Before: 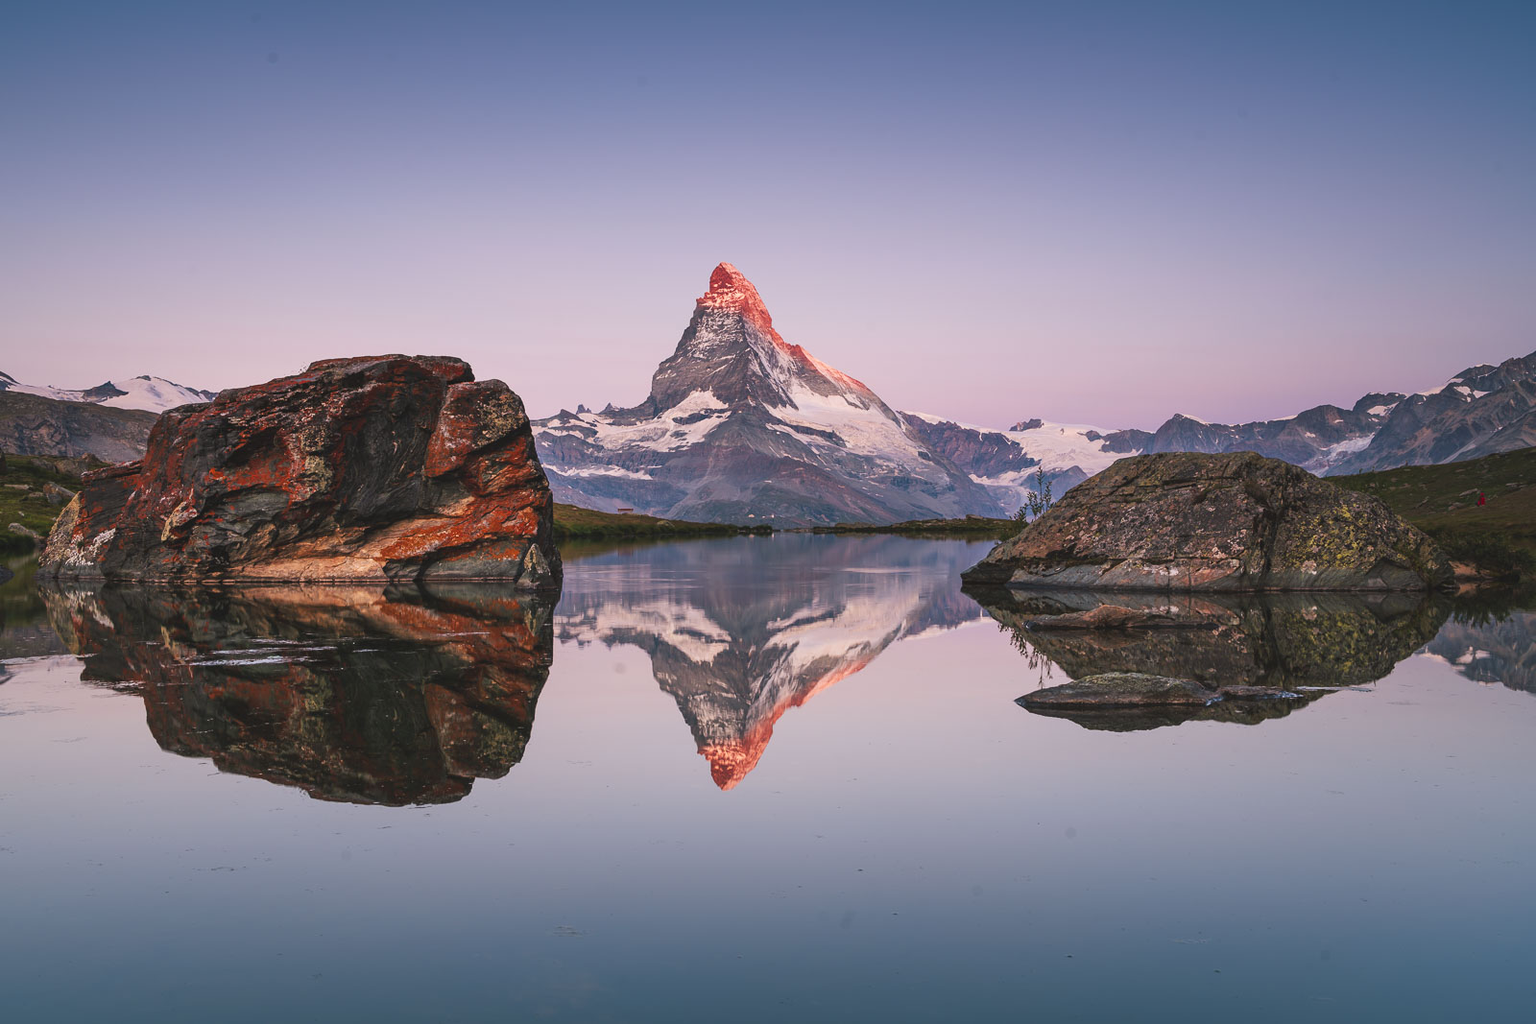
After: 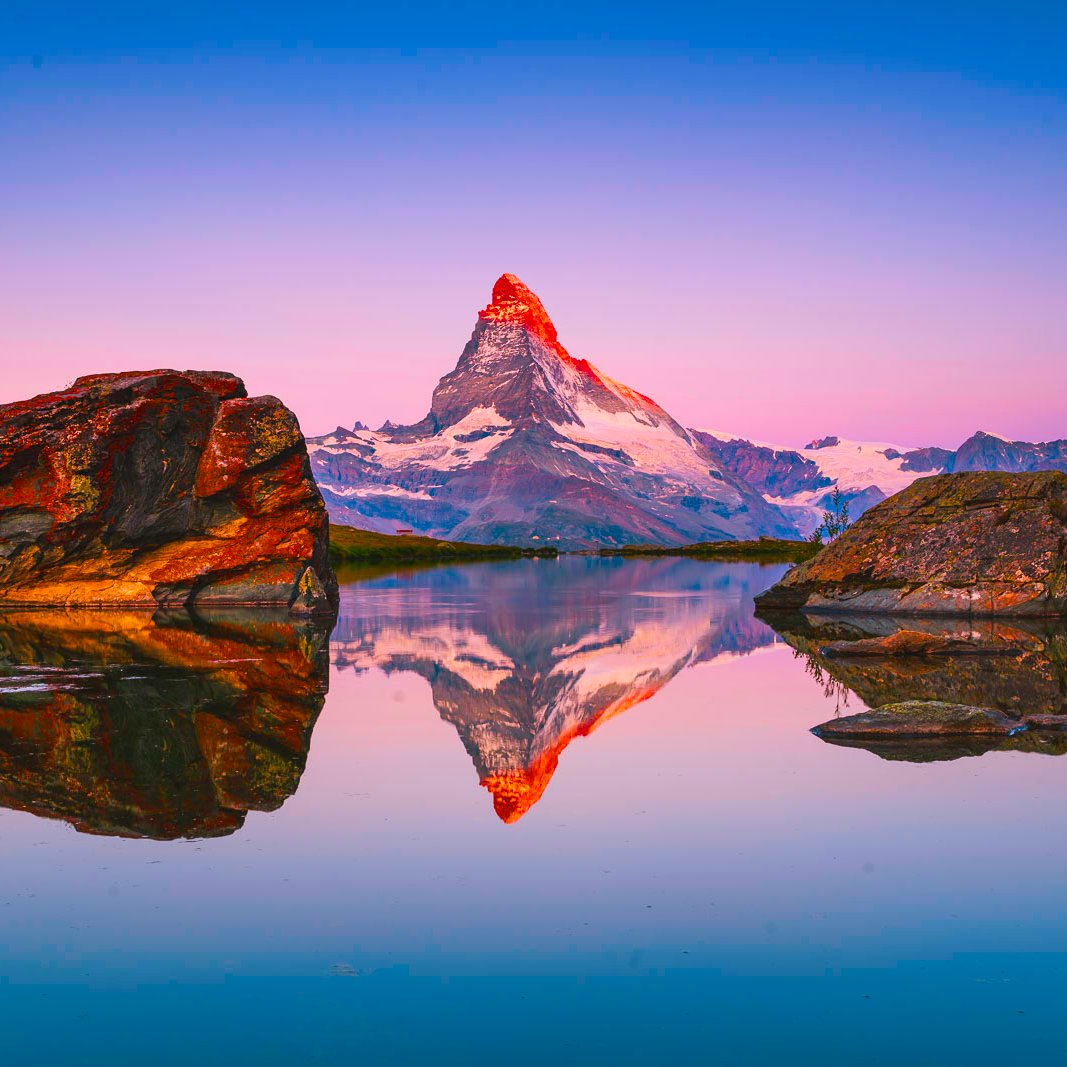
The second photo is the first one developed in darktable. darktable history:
contrast equalizer: y [[0.5 ×6], [0.5 ×6], [0.5, 0.5, 0.501, 0.545, 0.707, 0.863], [0 ×6], [0 ×6]]
crop and rotate: left 15.446%, right 17.836%
color balance rgb: linear chroma grading › global chroma 42%, perceptual saturation grading › global saturation 42%, global vibrance 33%
